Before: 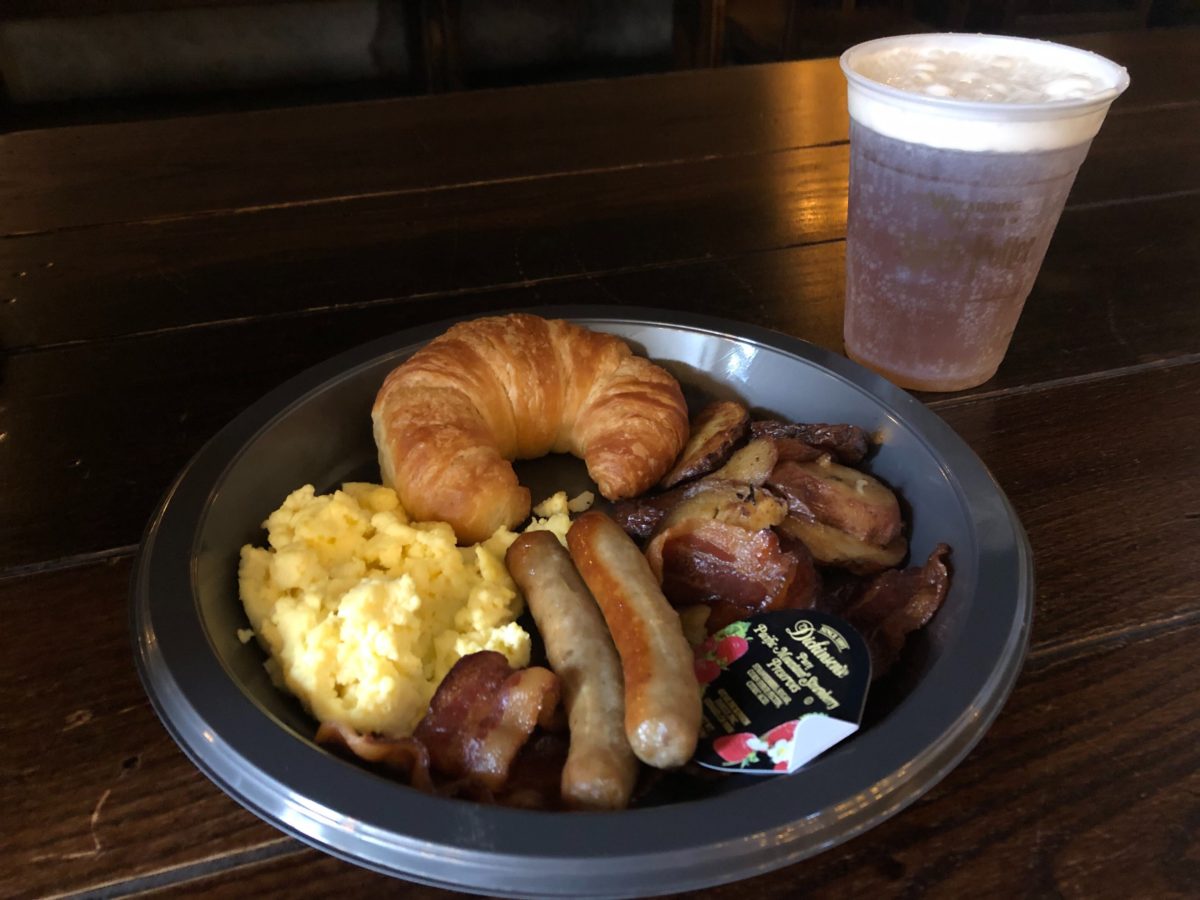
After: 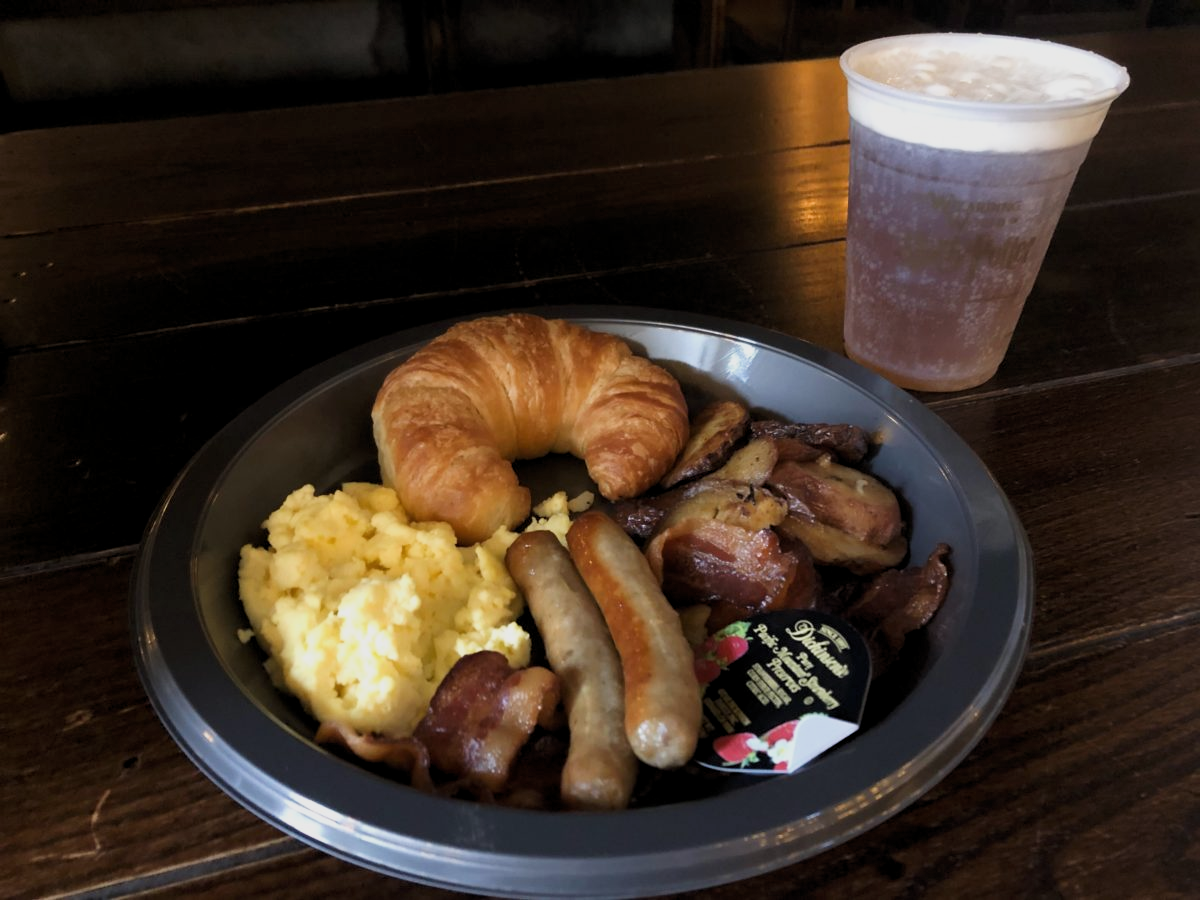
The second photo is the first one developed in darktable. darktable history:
sigmoid: contrast 1.22, skew 0.65
levels: levels [0.026, 0.507, 0.987]
